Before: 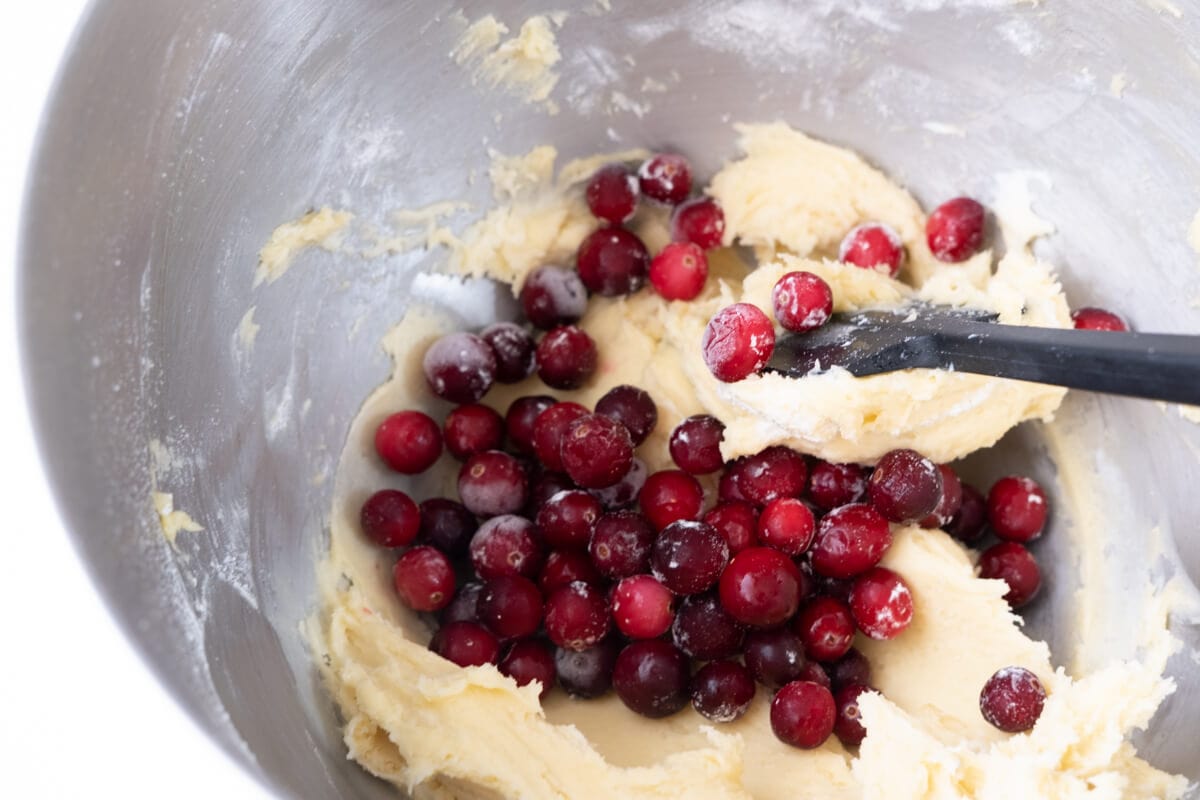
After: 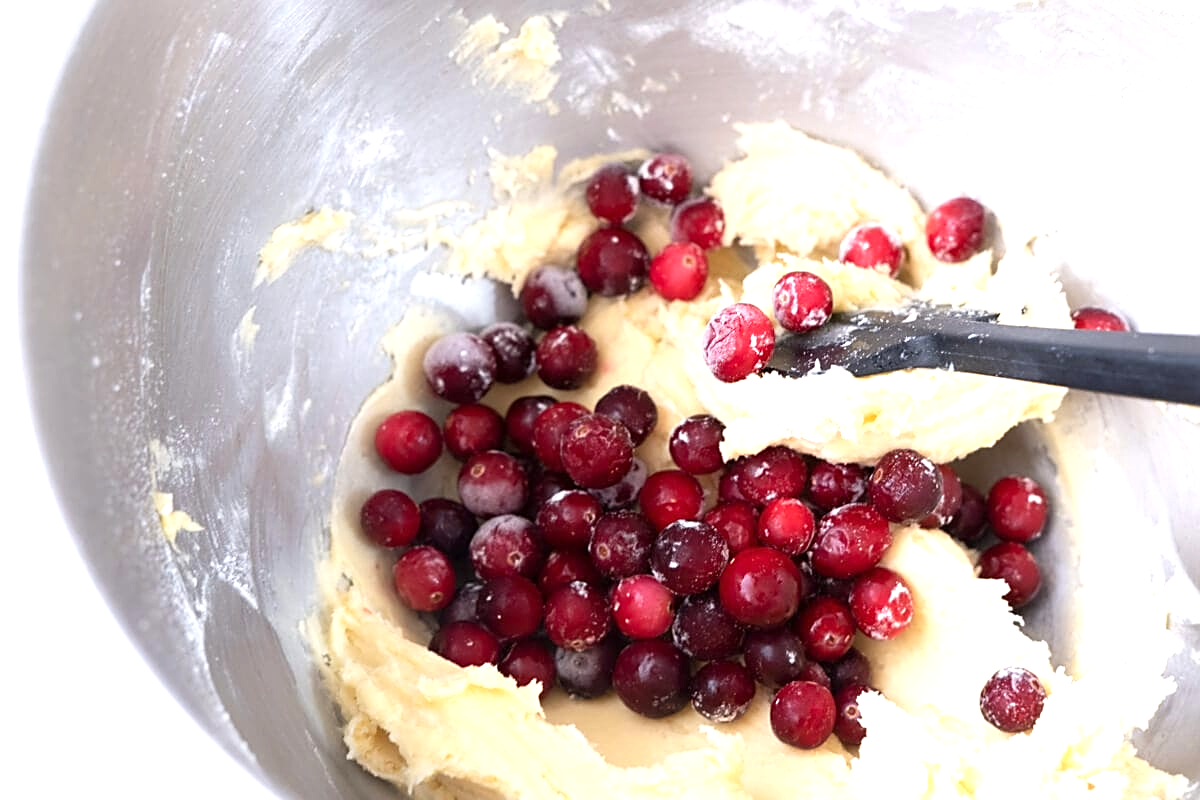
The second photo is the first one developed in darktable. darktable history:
sharpen: on, module defaults
tone equalizer: on, module defaults
exposure: exposure 0.636 EV, compensate highlight preservation false
